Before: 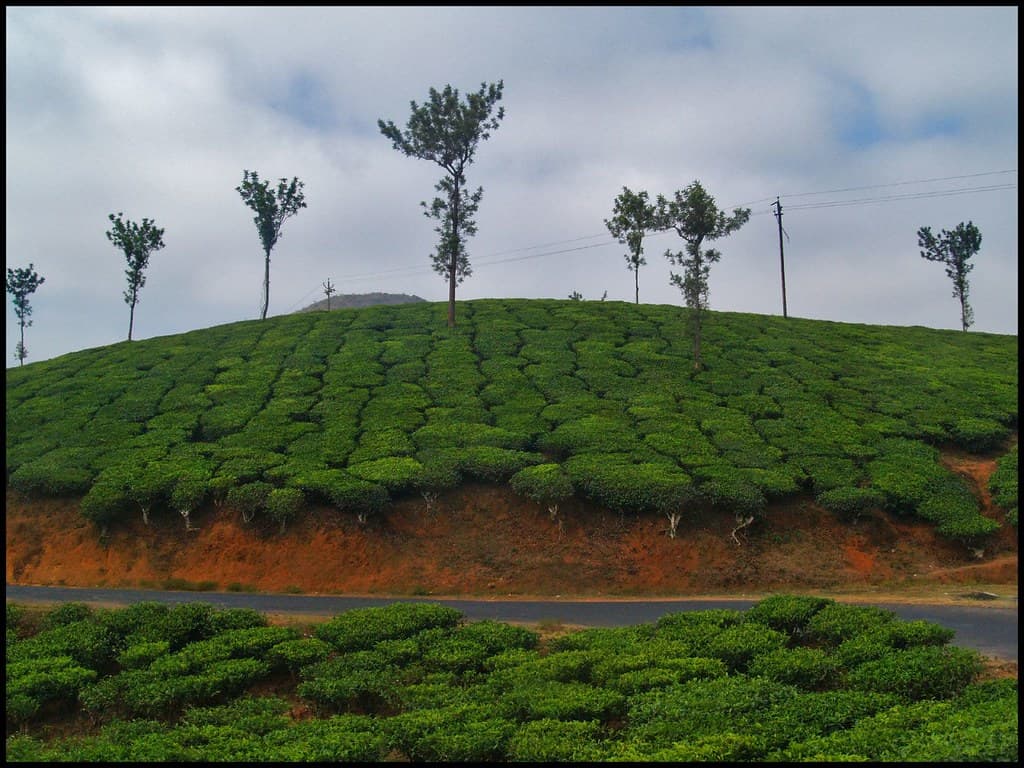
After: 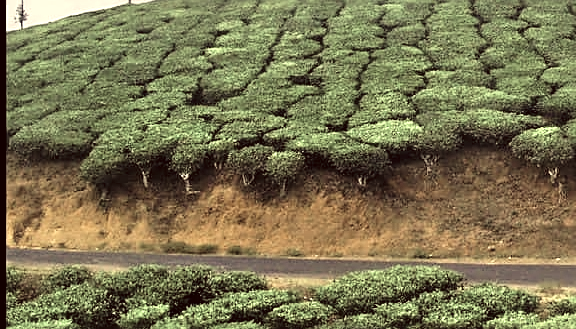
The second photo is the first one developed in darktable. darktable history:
exposure: exposure 1 EV, compensate highlight preservation false
crop: top 44.009%, right 43.712%, bottom 13.107%
color correction: highlights a* 9.83, highlights b* 38.67, shadows a* 14.62, shadows b* 3.58
color zones: curves: ch0 [(0.25, 0.667) (0.758, 0.368)]; ch1 [(0.215, 0.245) (0.761, 0.373)]; ch2 [(0.247, 0.554) (0.761, 0.436)]
sharpen: on, module defaults
filmic rgb: black relative exposure -7.65 EV, white relative exposure 4.56 EV, hardness 3.61
